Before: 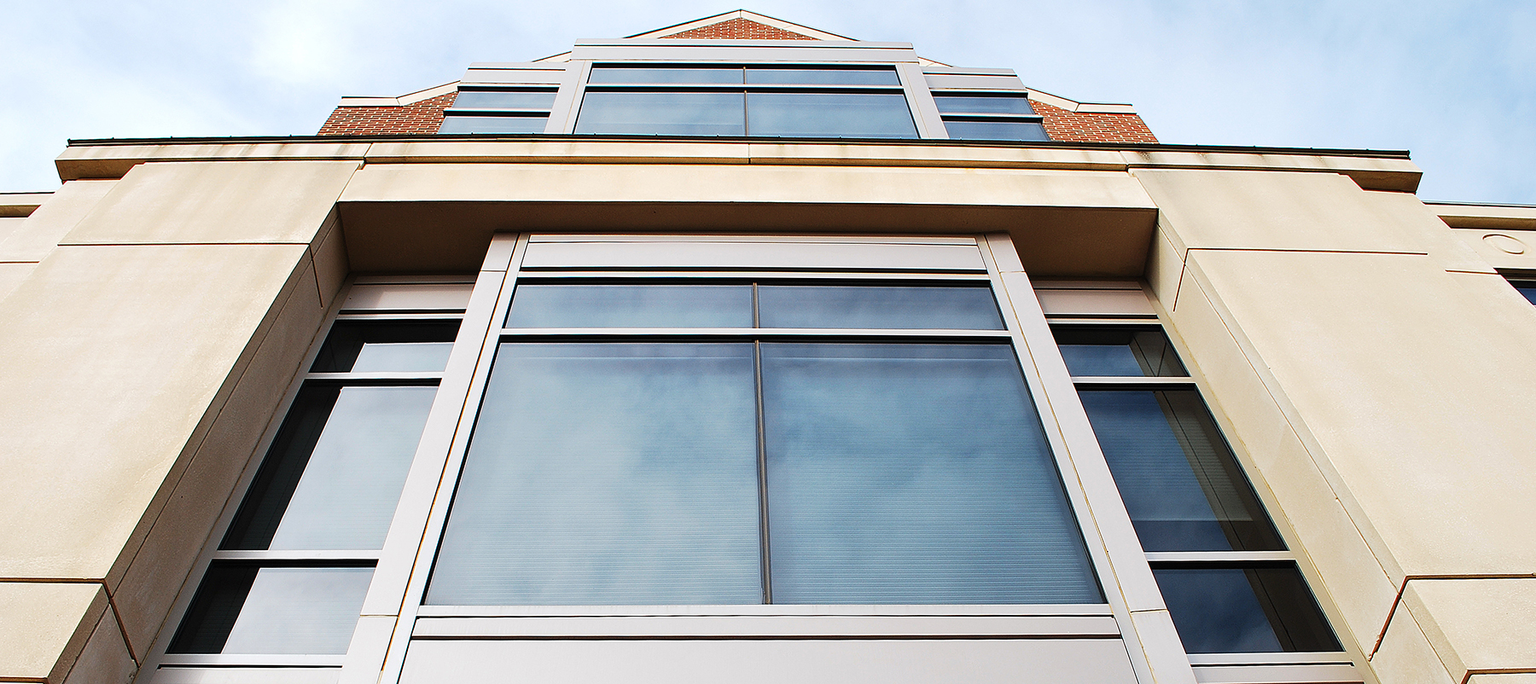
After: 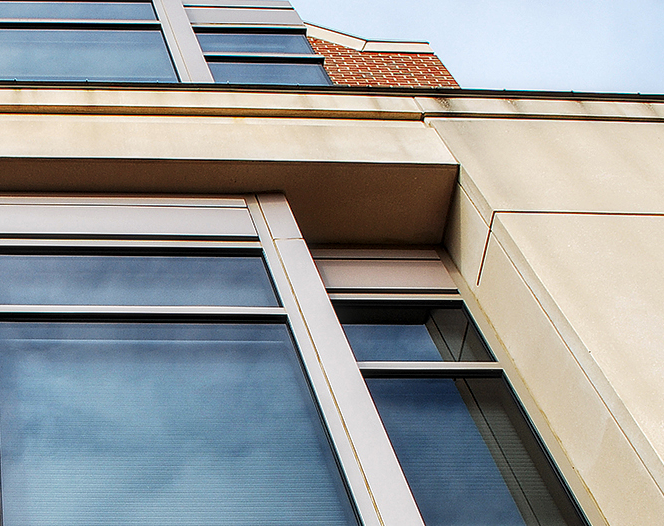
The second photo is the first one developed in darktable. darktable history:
local contrast: detail 140%
crop and rotate: left 49.936%, top 10.094%, right 13.136%, bottom 24.256%
